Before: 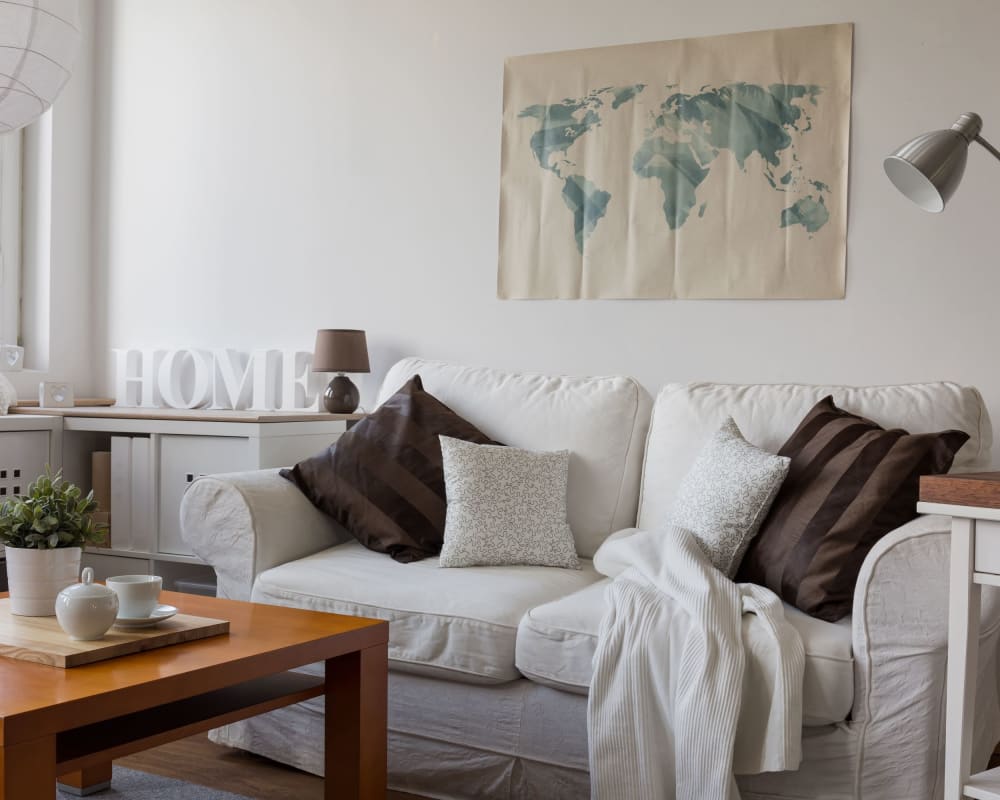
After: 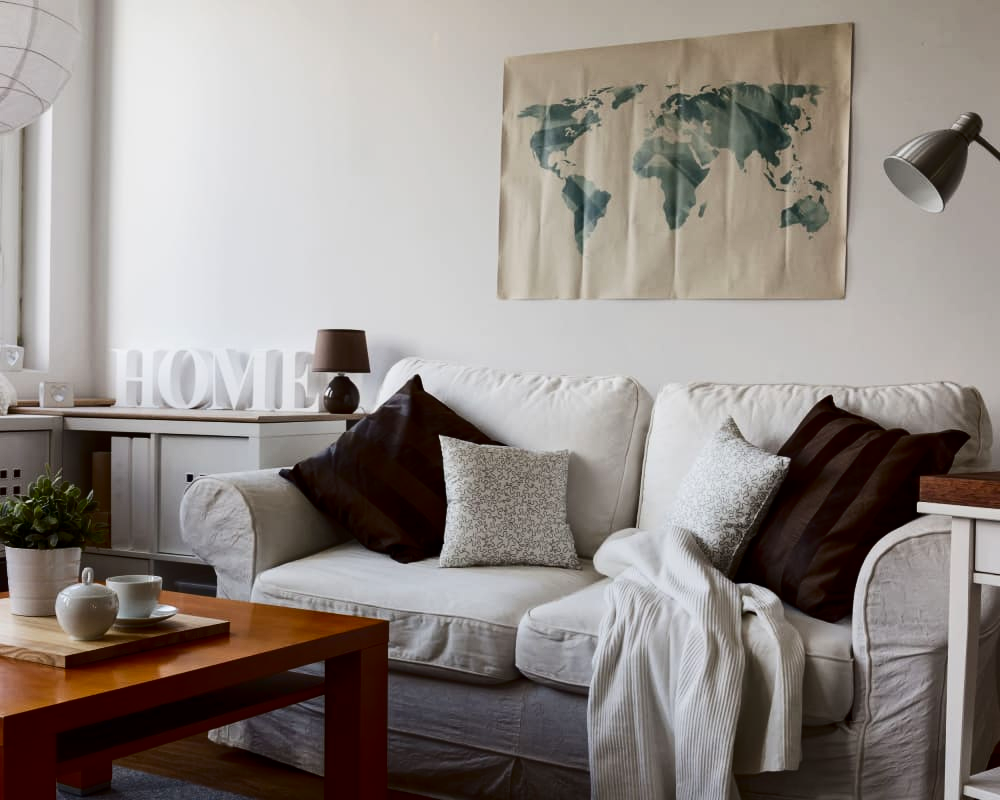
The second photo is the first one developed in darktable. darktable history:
contrast brightness saturation: contrast 0.243, brightness -0.238, saturation 0.143
